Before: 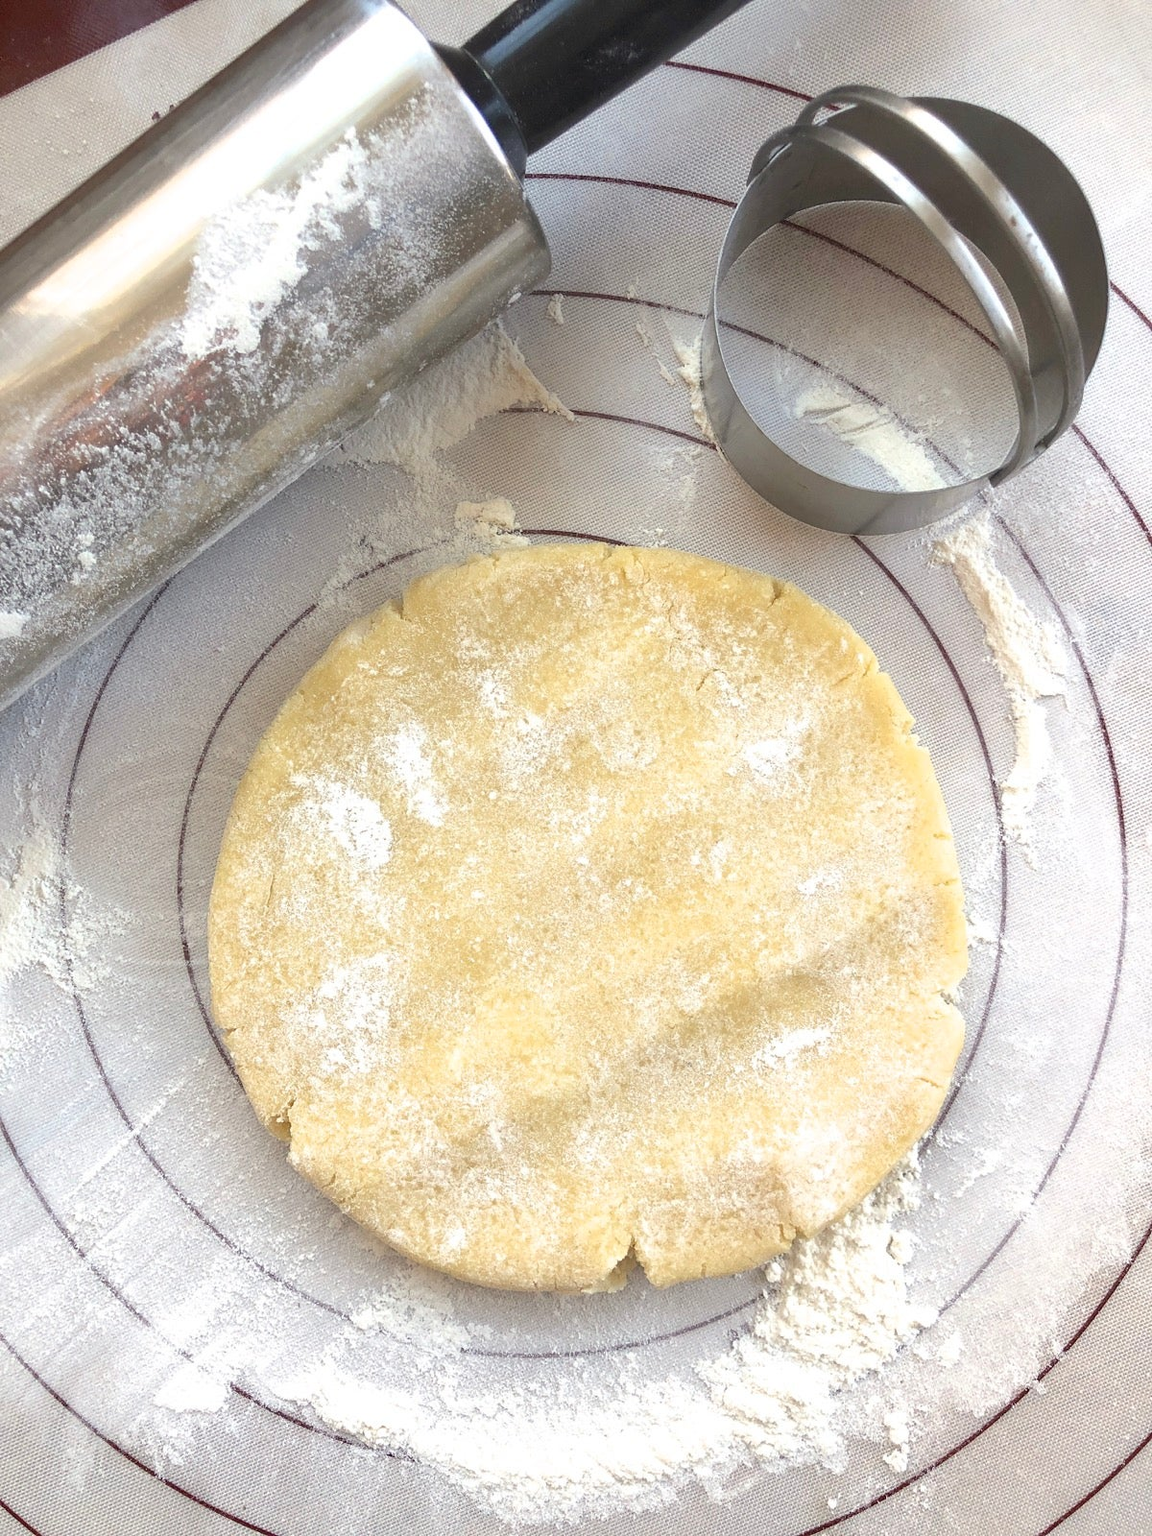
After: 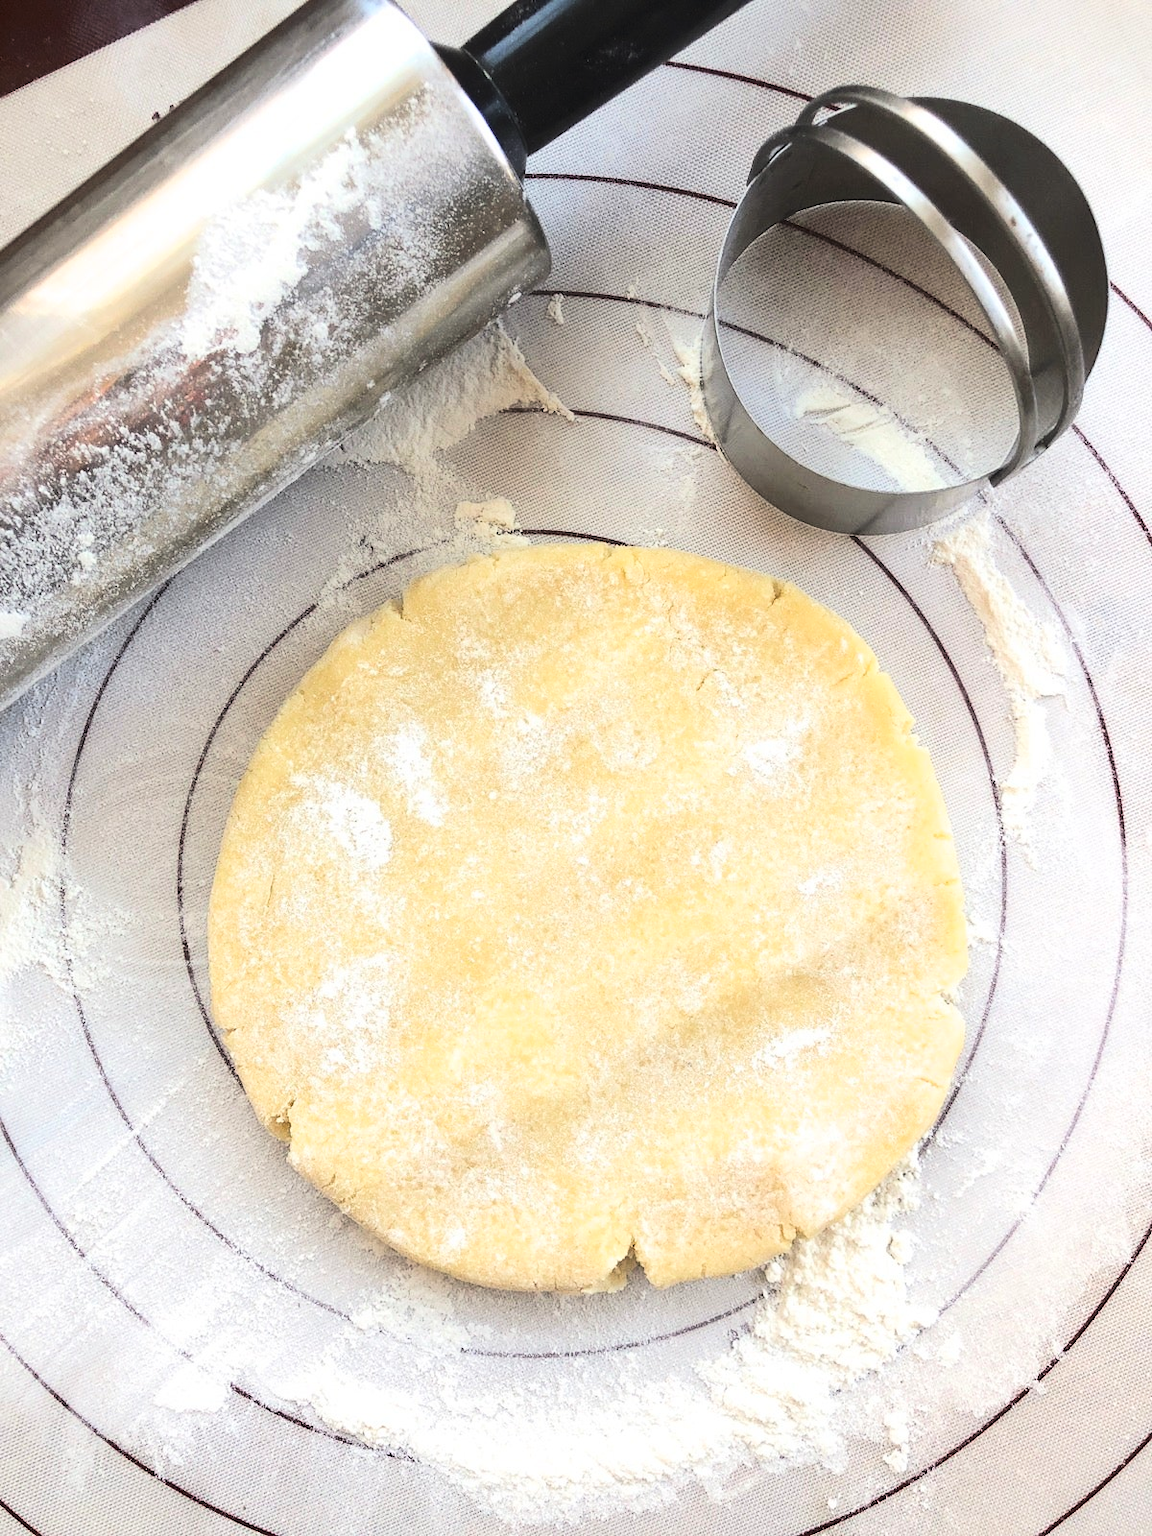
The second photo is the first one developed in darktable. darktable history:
tone equalizer: smoothing diameter 2.1%, edges refinement/feathering 21.66, mask exposure compensation -1.57 EV, filter diffusion 5
tone curve: curves: ch0 [(0, 0) (0.288, 0.201) (0.683, 0.793) (1, 1)], color space Lab, linked channels, preserve colors none
